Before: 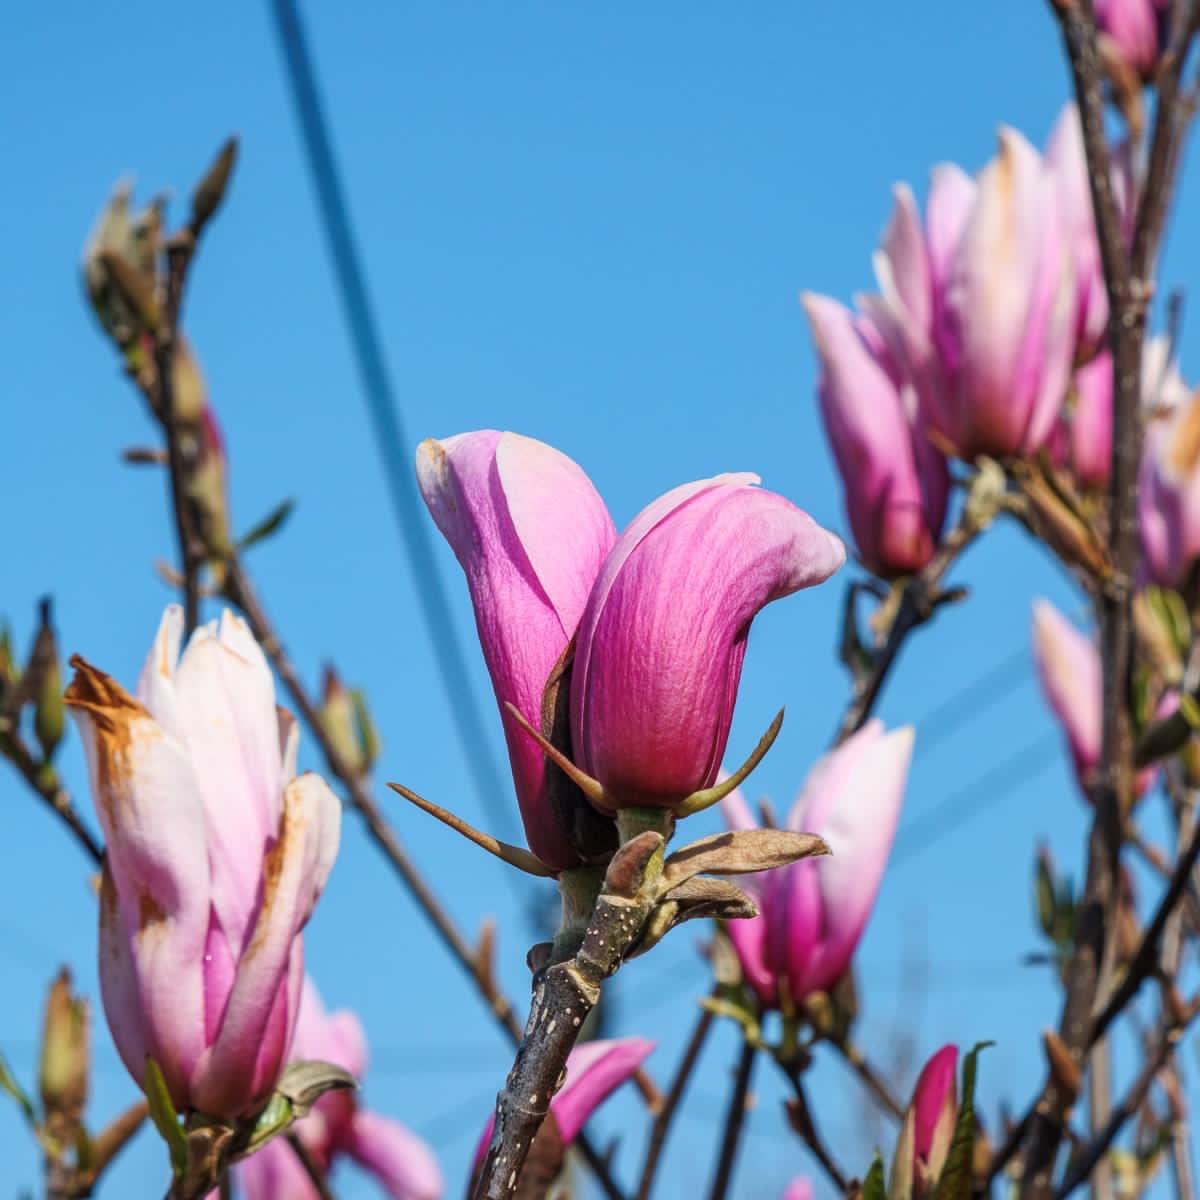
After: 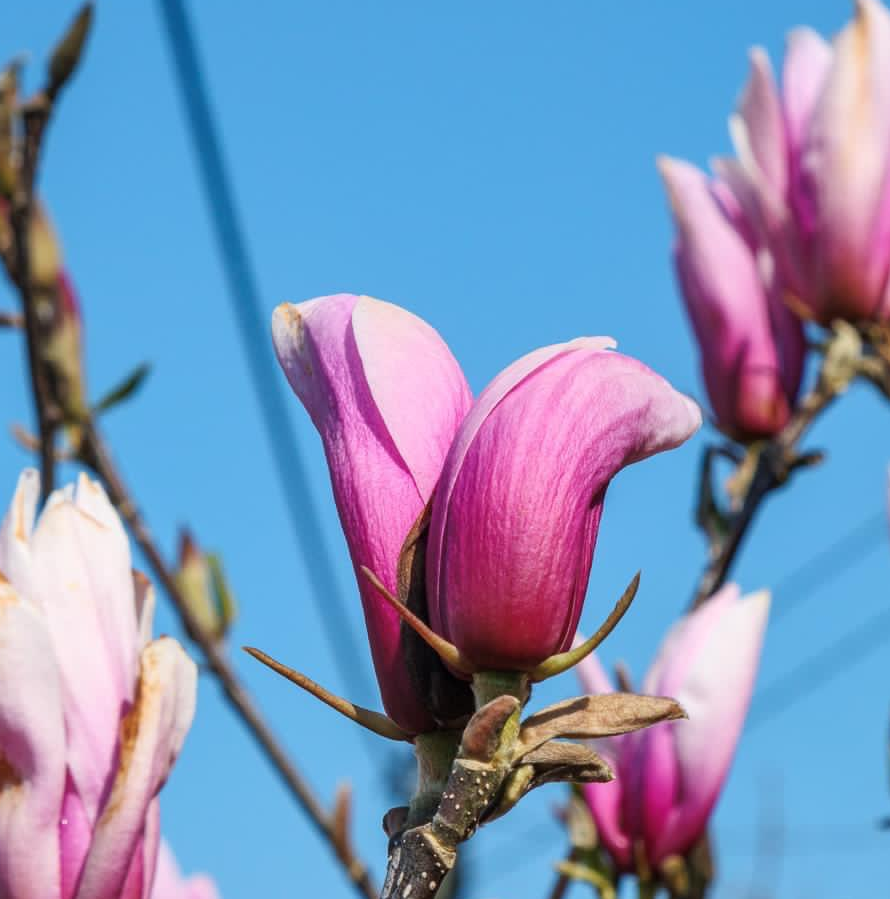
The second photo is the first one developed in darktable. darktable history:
crop and rotate: left 12.038%, top 11.361%, right 13.751%, bottom 13.678%
